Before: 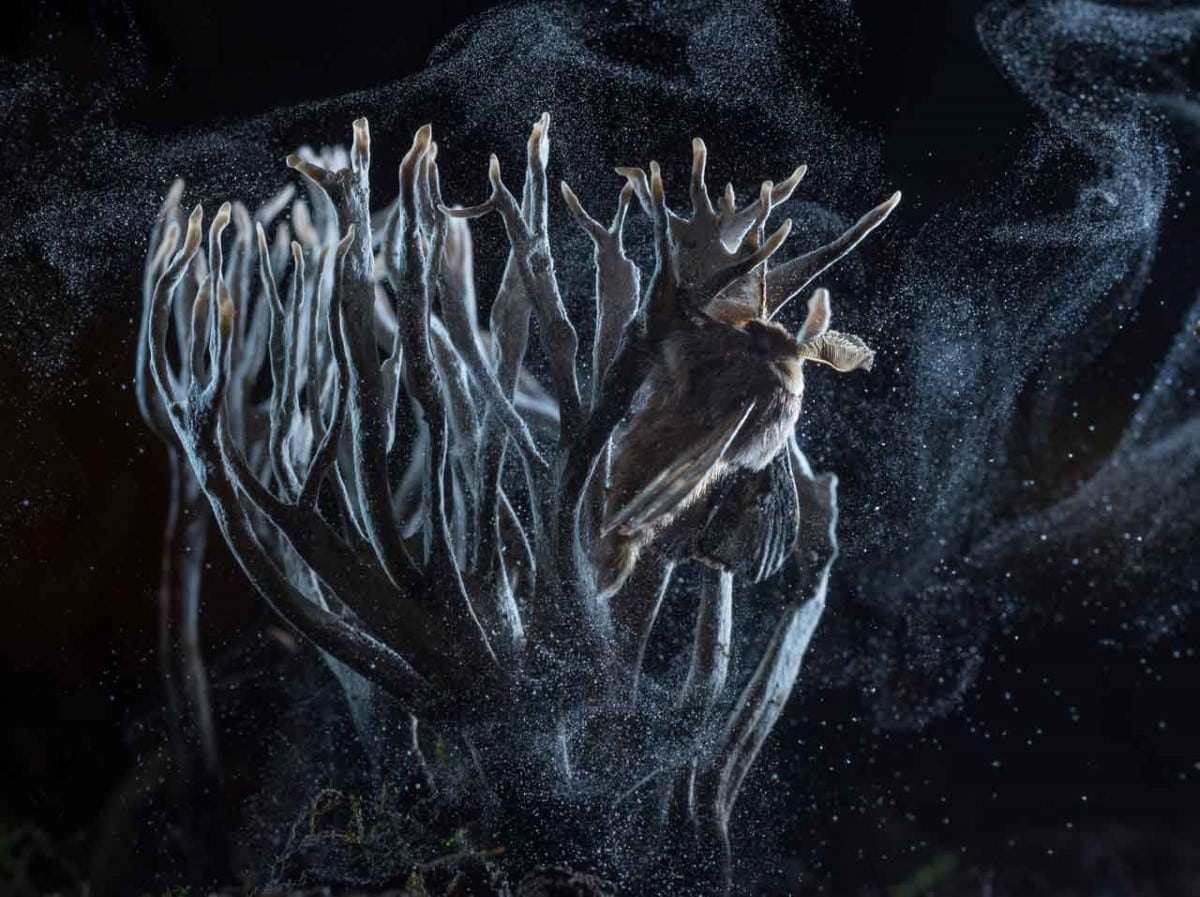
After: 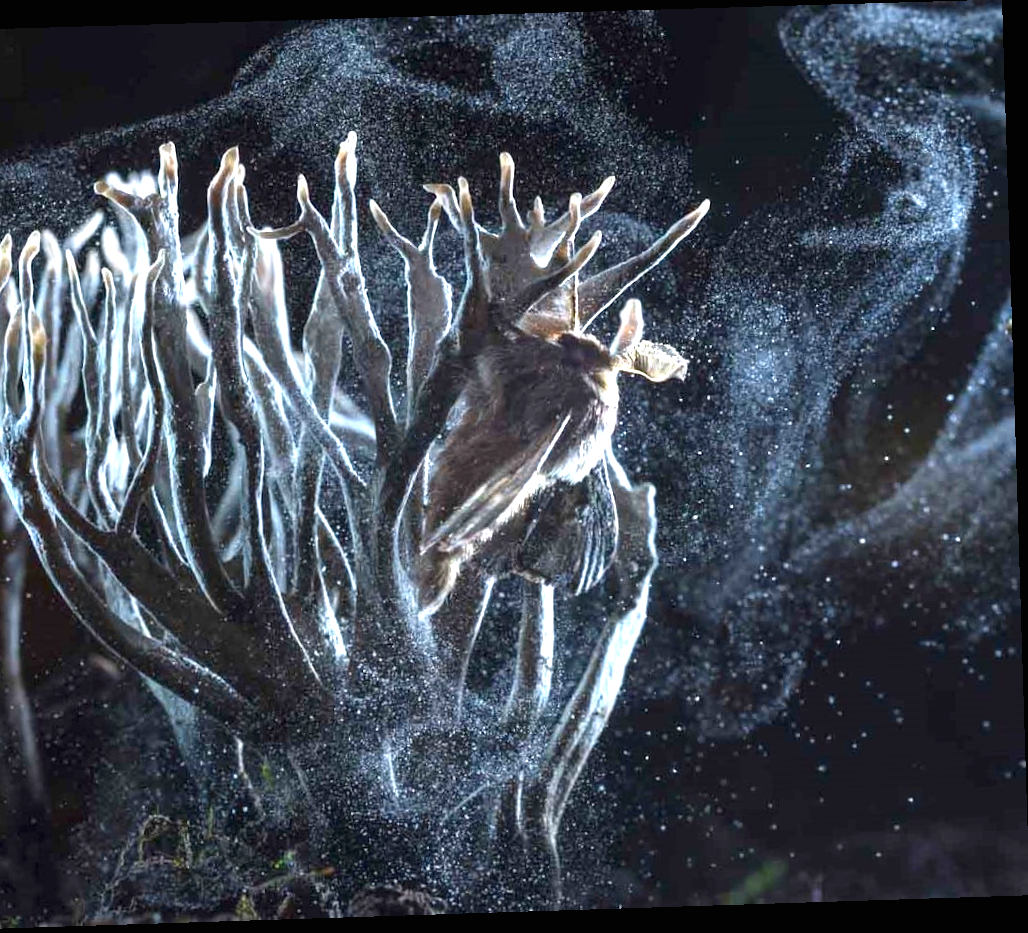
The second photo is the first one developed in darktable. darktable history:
rotate and perspective: rotation -1.77°, lens shift (horizontal) 0.004, automatic cropping off
exposure: black level correction 0, exposure 1.625 EV, compensate exposure bias true, compensate highlight preservation false
crop: left 16.145%
